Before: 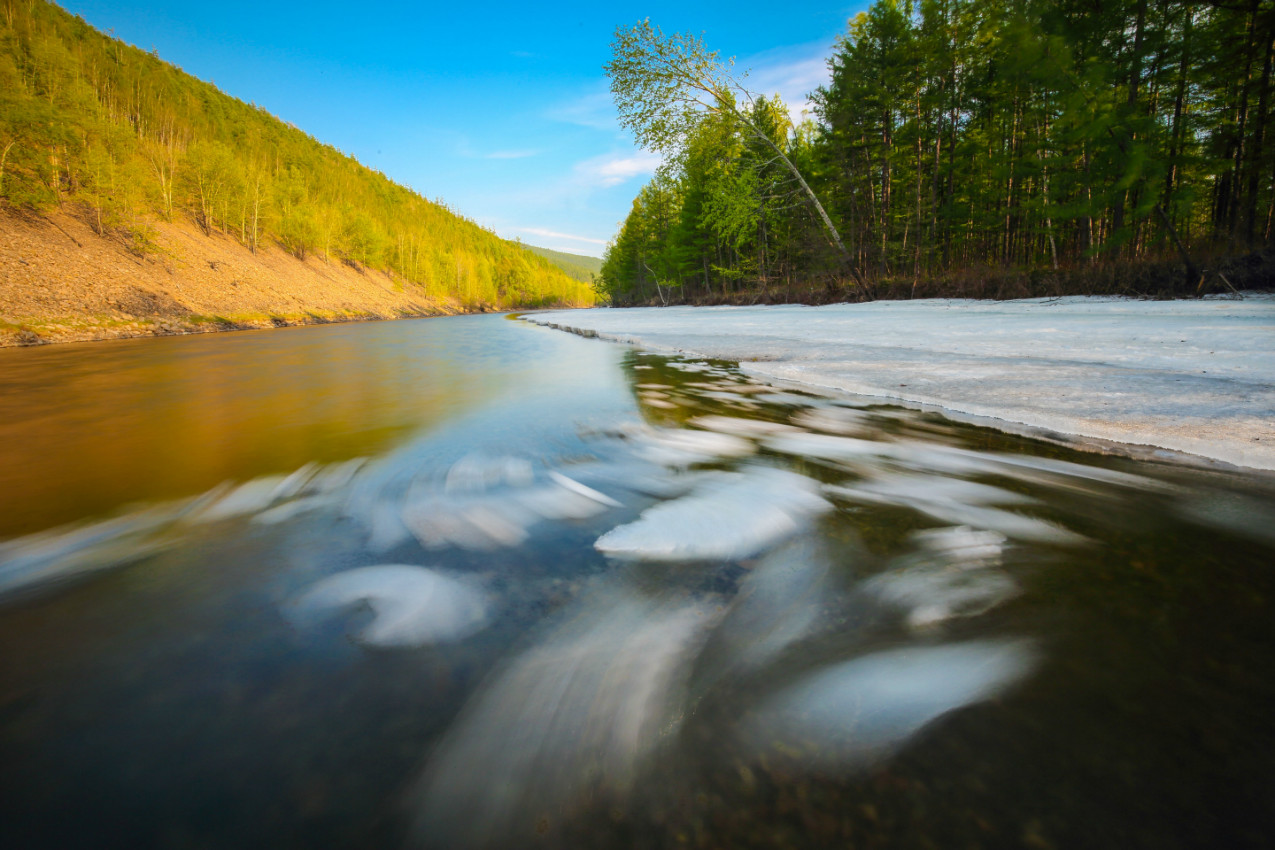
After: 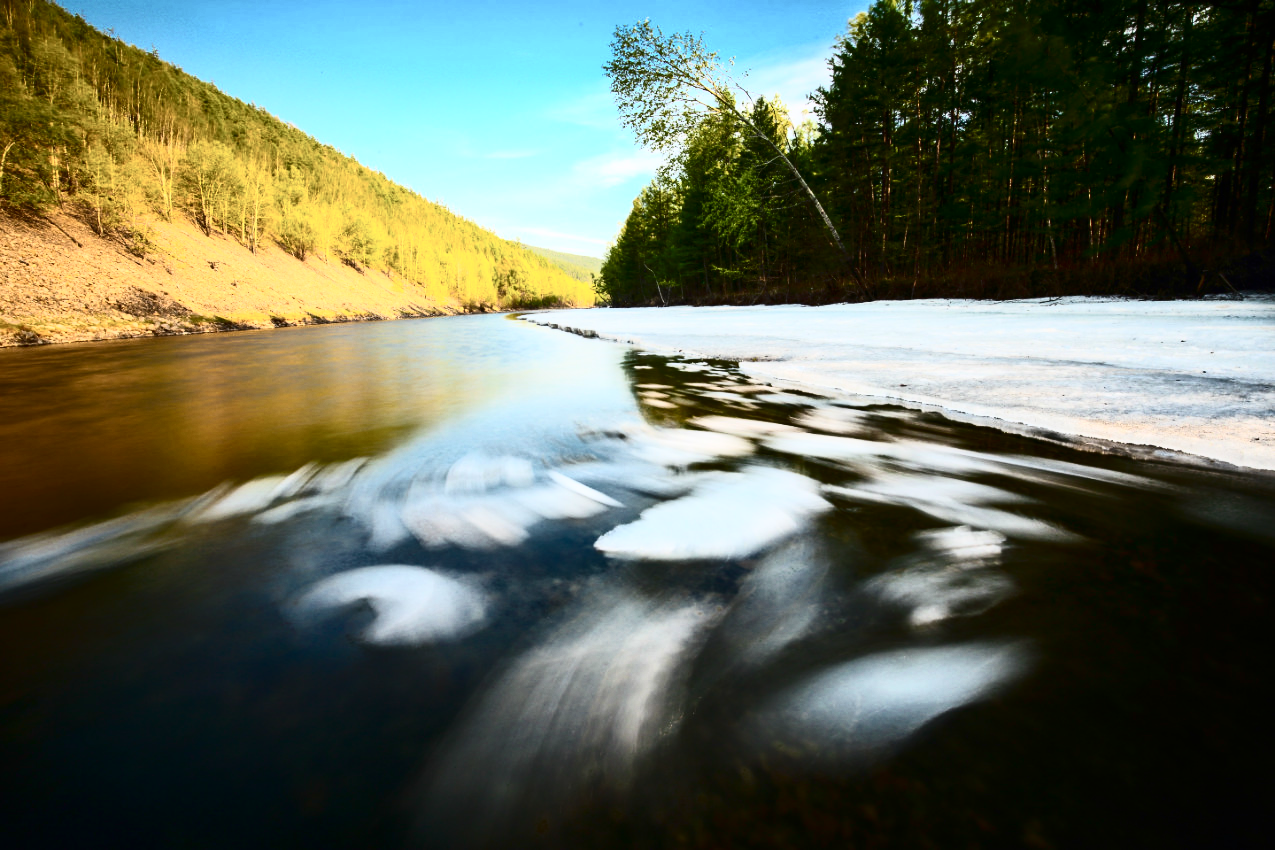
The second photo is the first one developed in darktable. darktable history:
base curve: curves: ch0 [(0, 0) (0.257, 0.25) (0.482, 0.586) (0.757, 0.871) (1, 1)]
sharpen: radius 2.919, amount 0.873, threshold 47.358
contrast brightness saturation: contrast 0.486, saturation -0.105
